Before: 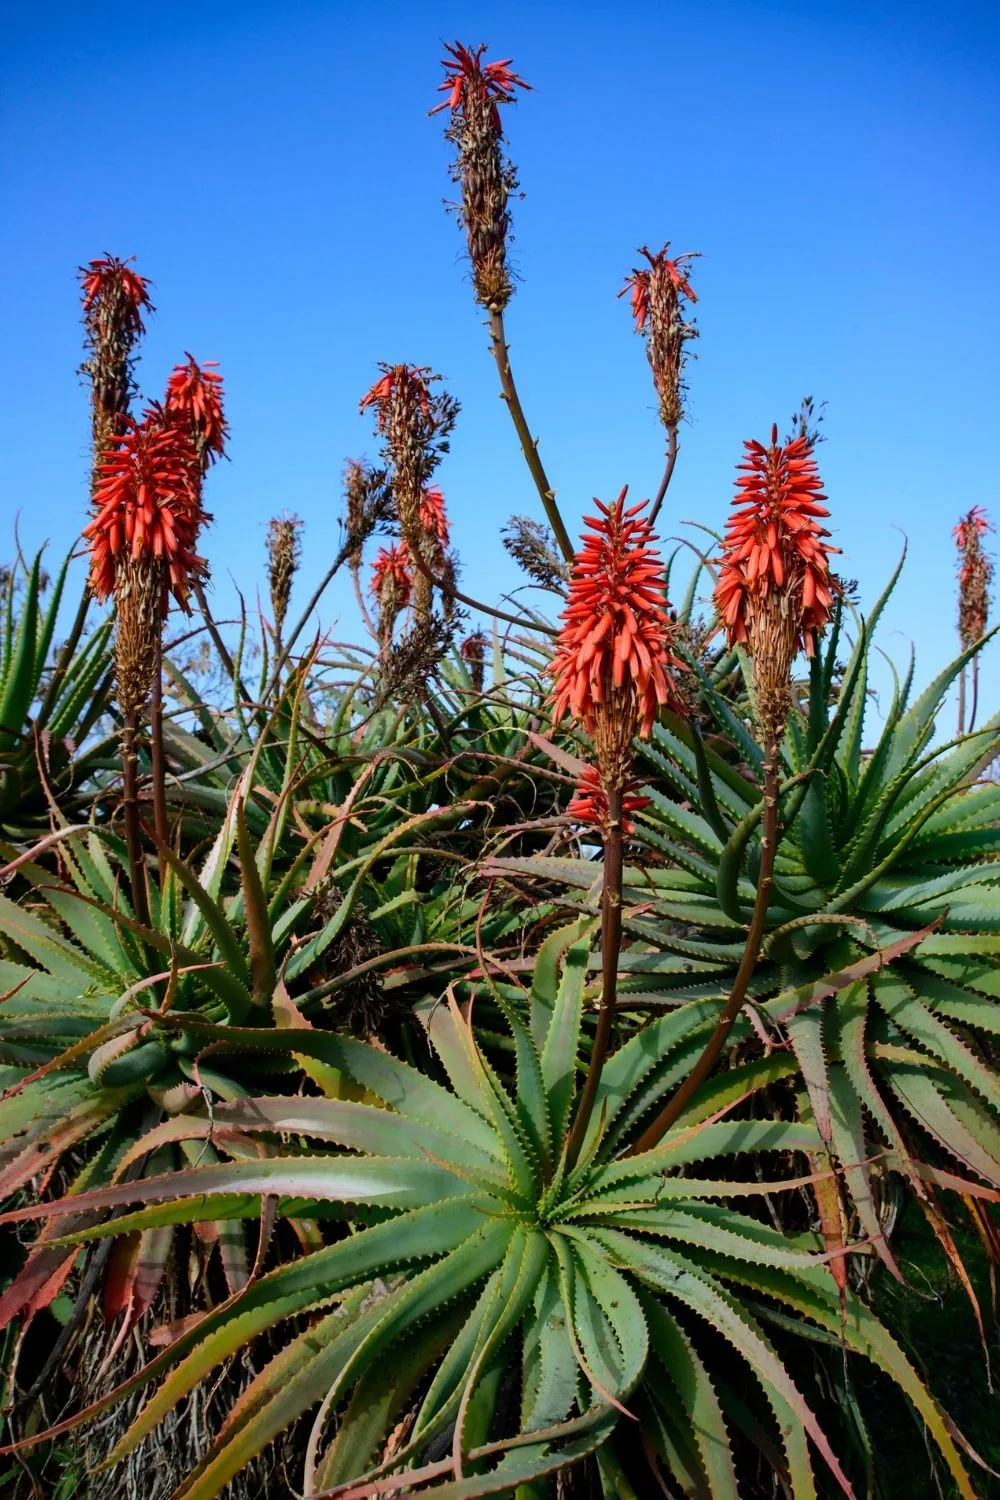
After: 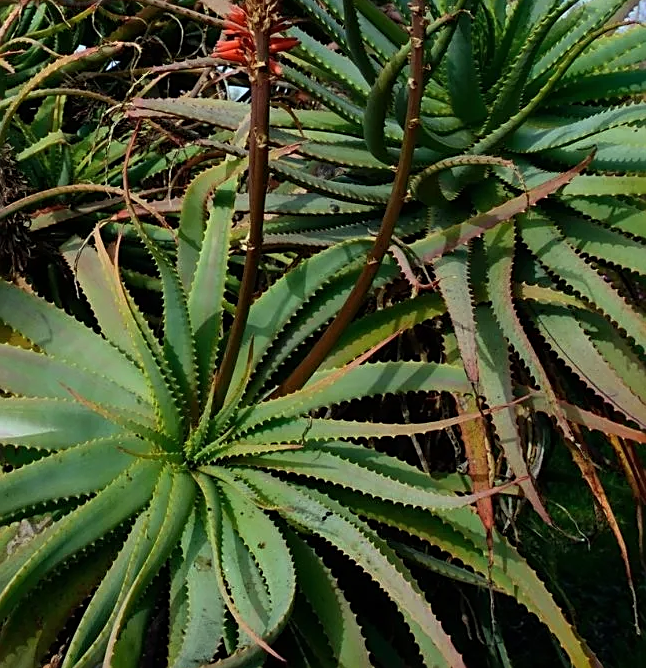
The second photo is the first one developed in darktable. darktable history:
sharpen: on, module defaults
crop and rotate: left 35.322%, top 50.622%, bottom 4.797%
color correction: highlights a* -4.74, highlights b* 5.04, saturation 0.951
